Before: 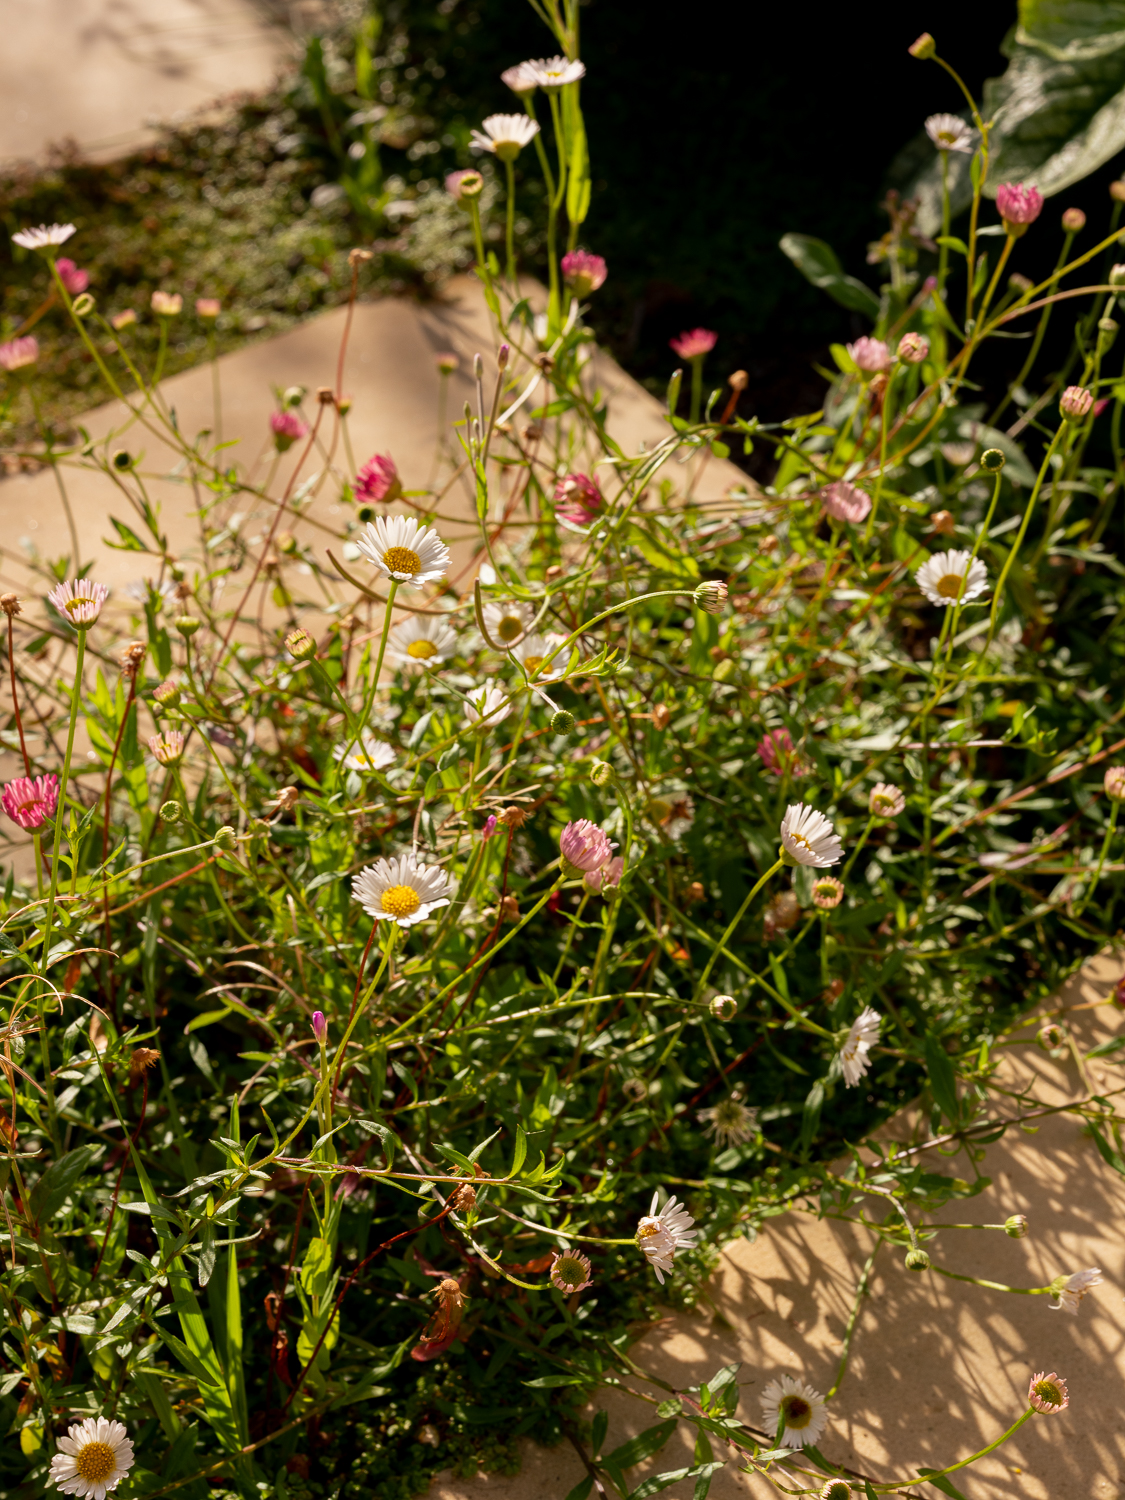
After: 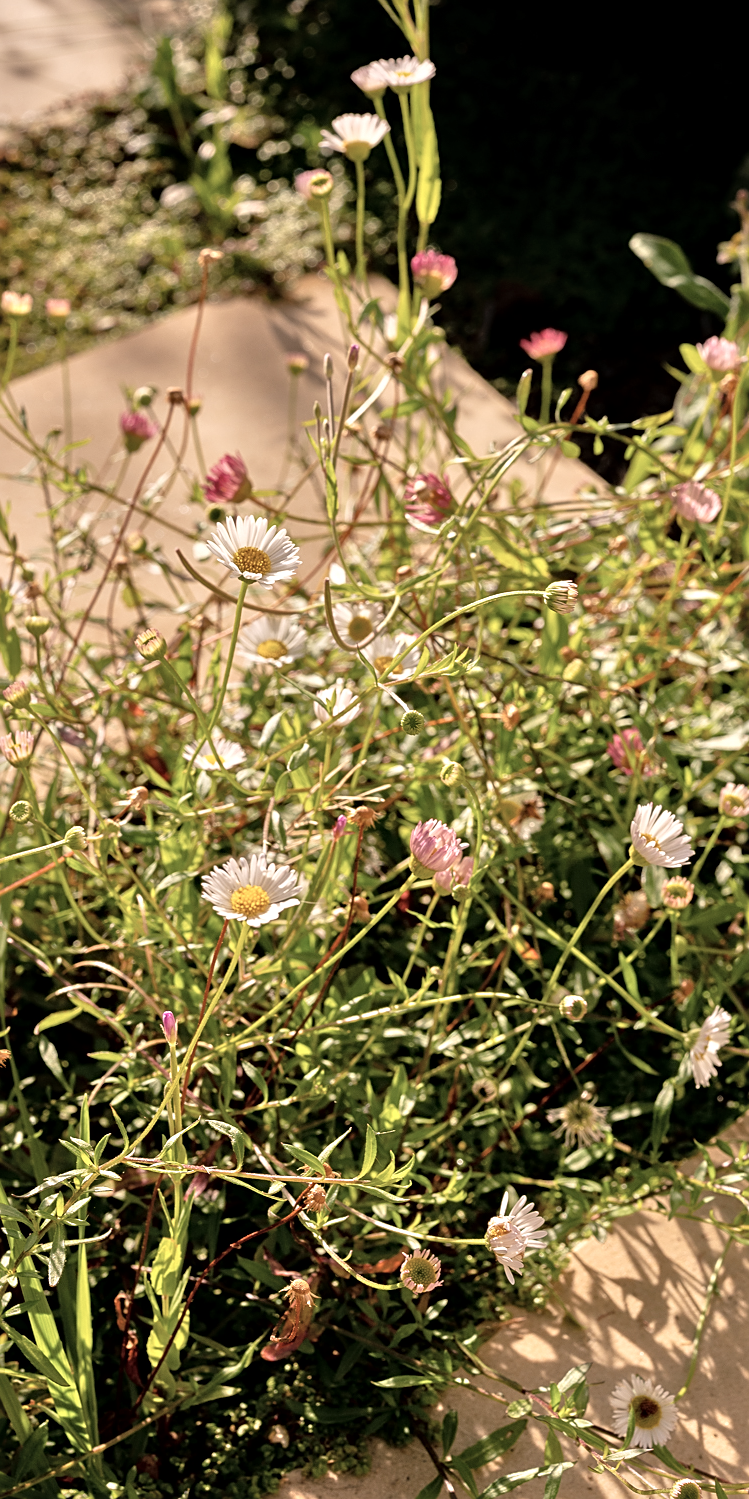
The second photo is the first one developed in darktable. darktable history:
local contrast: mode bilateral grid, contrast 20, coarseness 50, detail 120%, midtone range 0.2
crop and rotate: left 13.409%, right 19.924%
color correction: highlights a* 5.59, highlights b* 5.24, saturation 0.68
sharpen: on, module defaults
tone equalizer: -7 EV 0.15 EV, -6 EV 0.6 EV, -5 EV 1.15 EV, -4 EV 1.33 EV, -3 EV 1.15 EV, -2 EV 0.6 EV, -1 EV 0.15 EV, mask exposure compensation -0.5 EV
